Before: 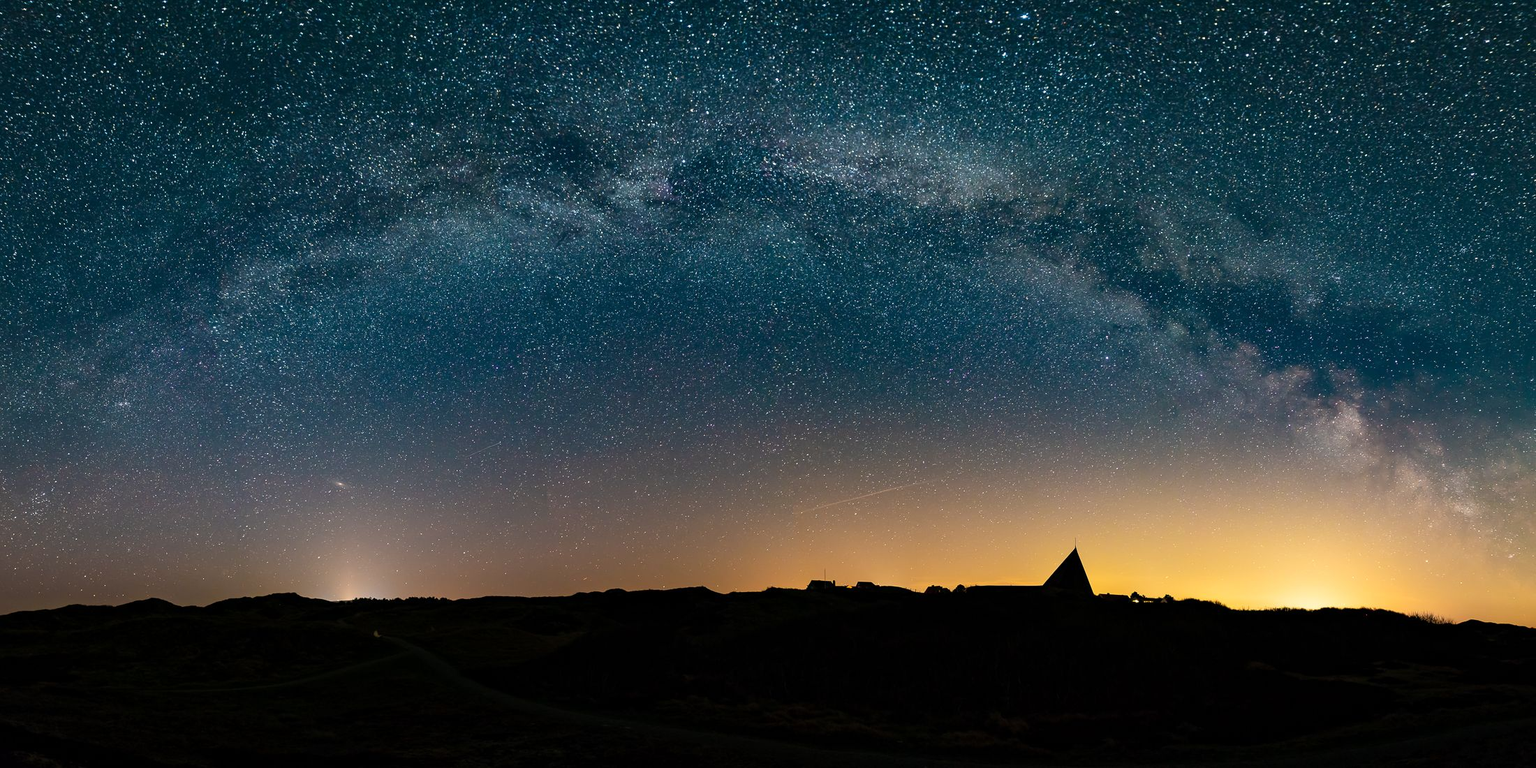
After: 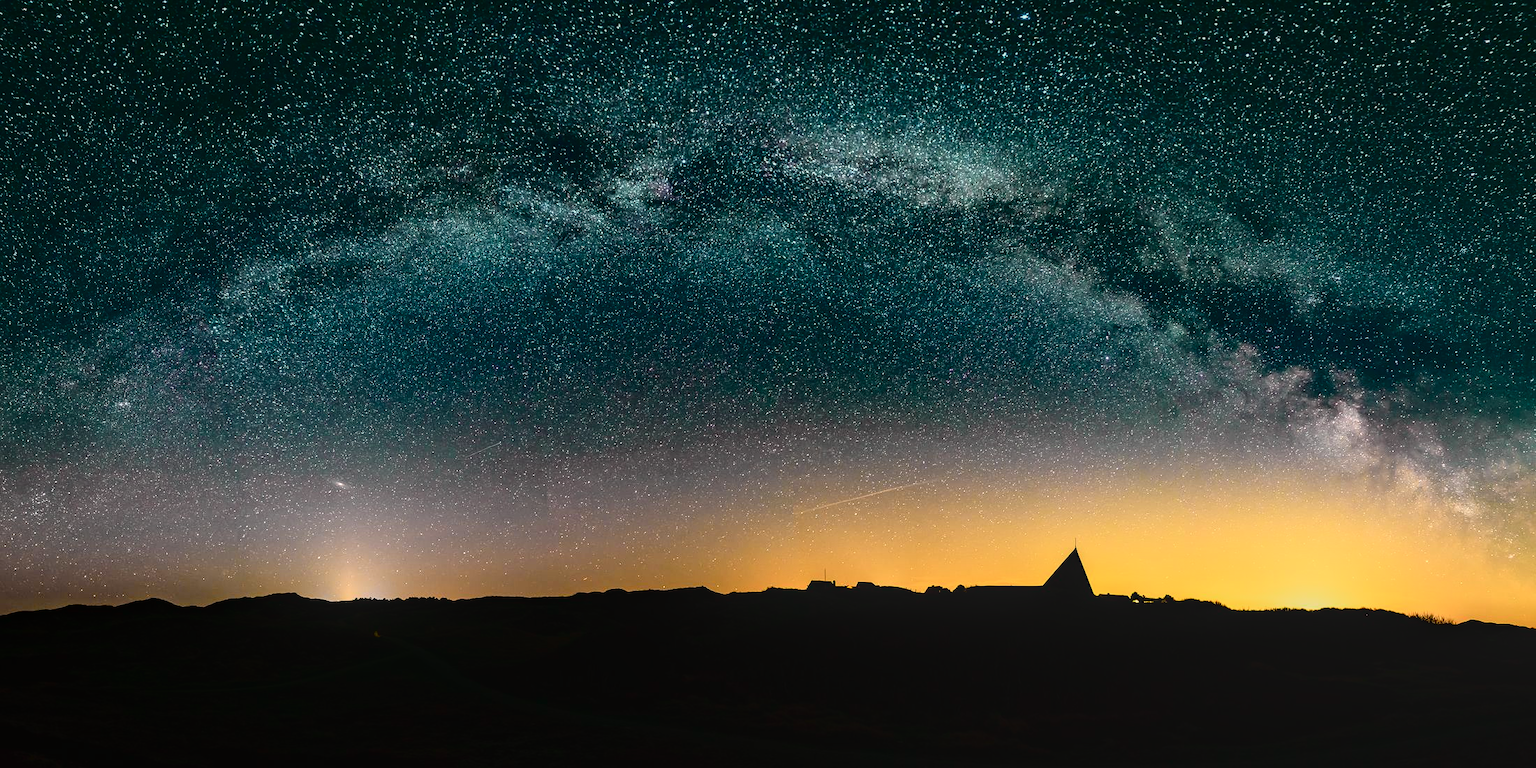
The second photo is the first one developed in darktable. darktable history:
tone curve: curves: ch0 [(0, 0.022) (0.177, 0.086) (0.392, 0.438) (0.704, 0.844) (0.858, 0.938) (1, 0.981)]; ch1 [(0, 0) (0.402, 0.36) (0.476, 0.456) (0.498, 0.497) (0.518, 0.521) (0.58, 0.598) (0.619, 0.65) (0.692, 0.737) (1, 1)]; ch2 [(0, 0) (0.415, 0.438) (0.483, 0.499) (0.503, 0.503) (0.526, 0.532) (0.563, 0.604) (0.626, 0.697) (0.699, 0.753) (0.997, 0.858)], color space Lab, independent channels
local contrast: on, module defaults
